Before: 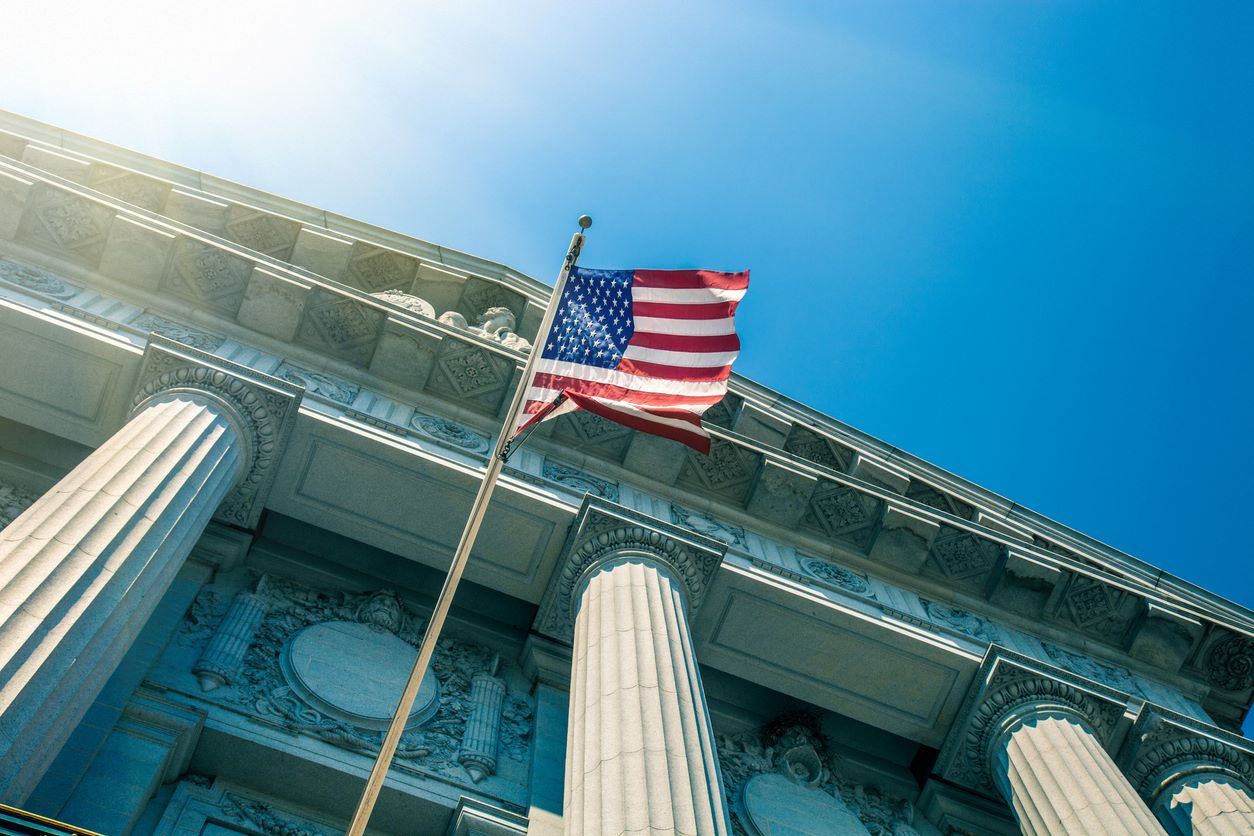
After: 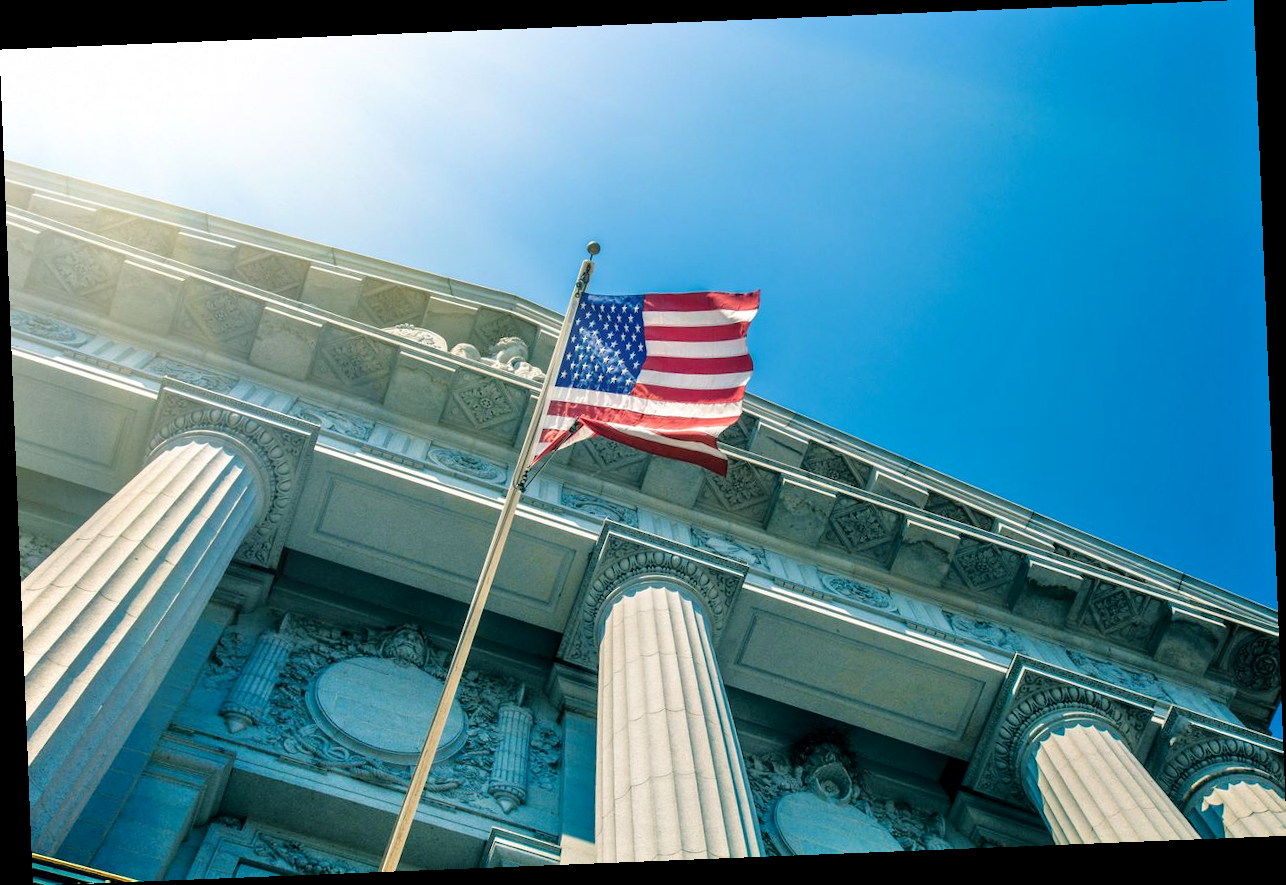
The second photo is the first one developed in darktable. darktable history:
exposure: black level correction 0.001, compensate highlight preservation false
rotate and perspective: rotation -2.29°, automatic cropping off
tone equalizer: -8 EV 0.001 EV, -7 EV -0.004 EV, -6 EV 0.009 EV, -5 EV 0.032 EV, -4 EV 0.276 EV, -3 EV 0.644 EV, -2 EV 0.584 EV, -1 EV 0.187 EV, +0 EV 0.024 EV
